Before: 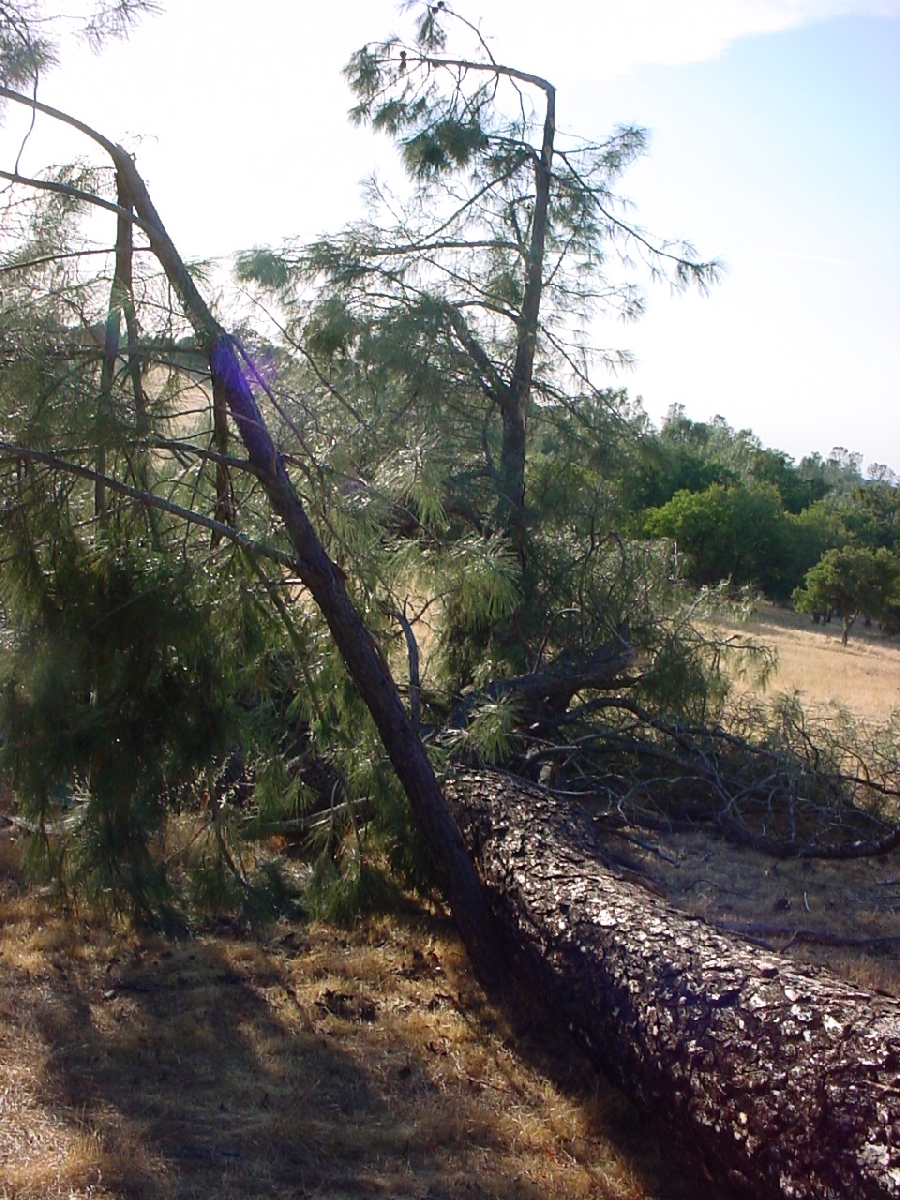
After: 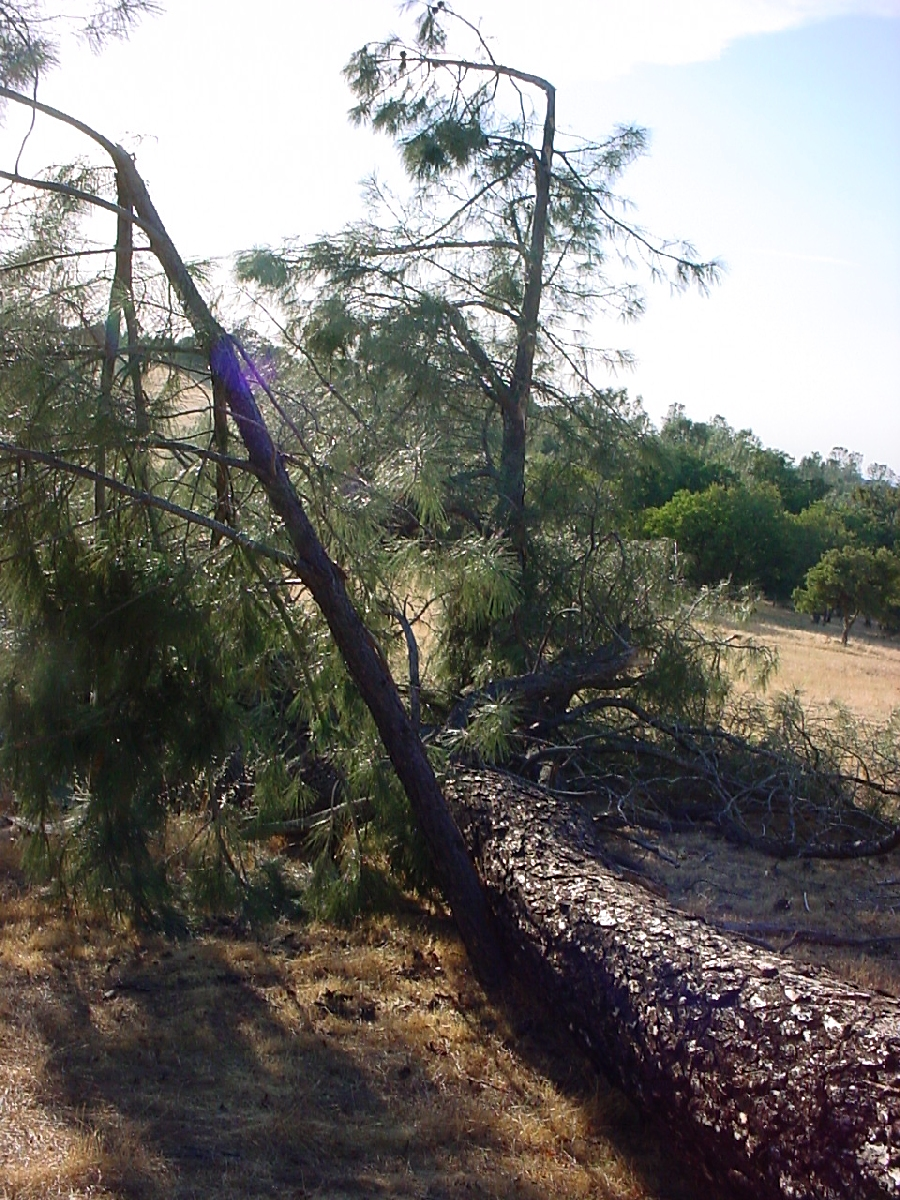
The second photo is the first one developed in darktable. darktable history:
rgb levels: preserve colors max RGB
sharpen: amount 0.2
